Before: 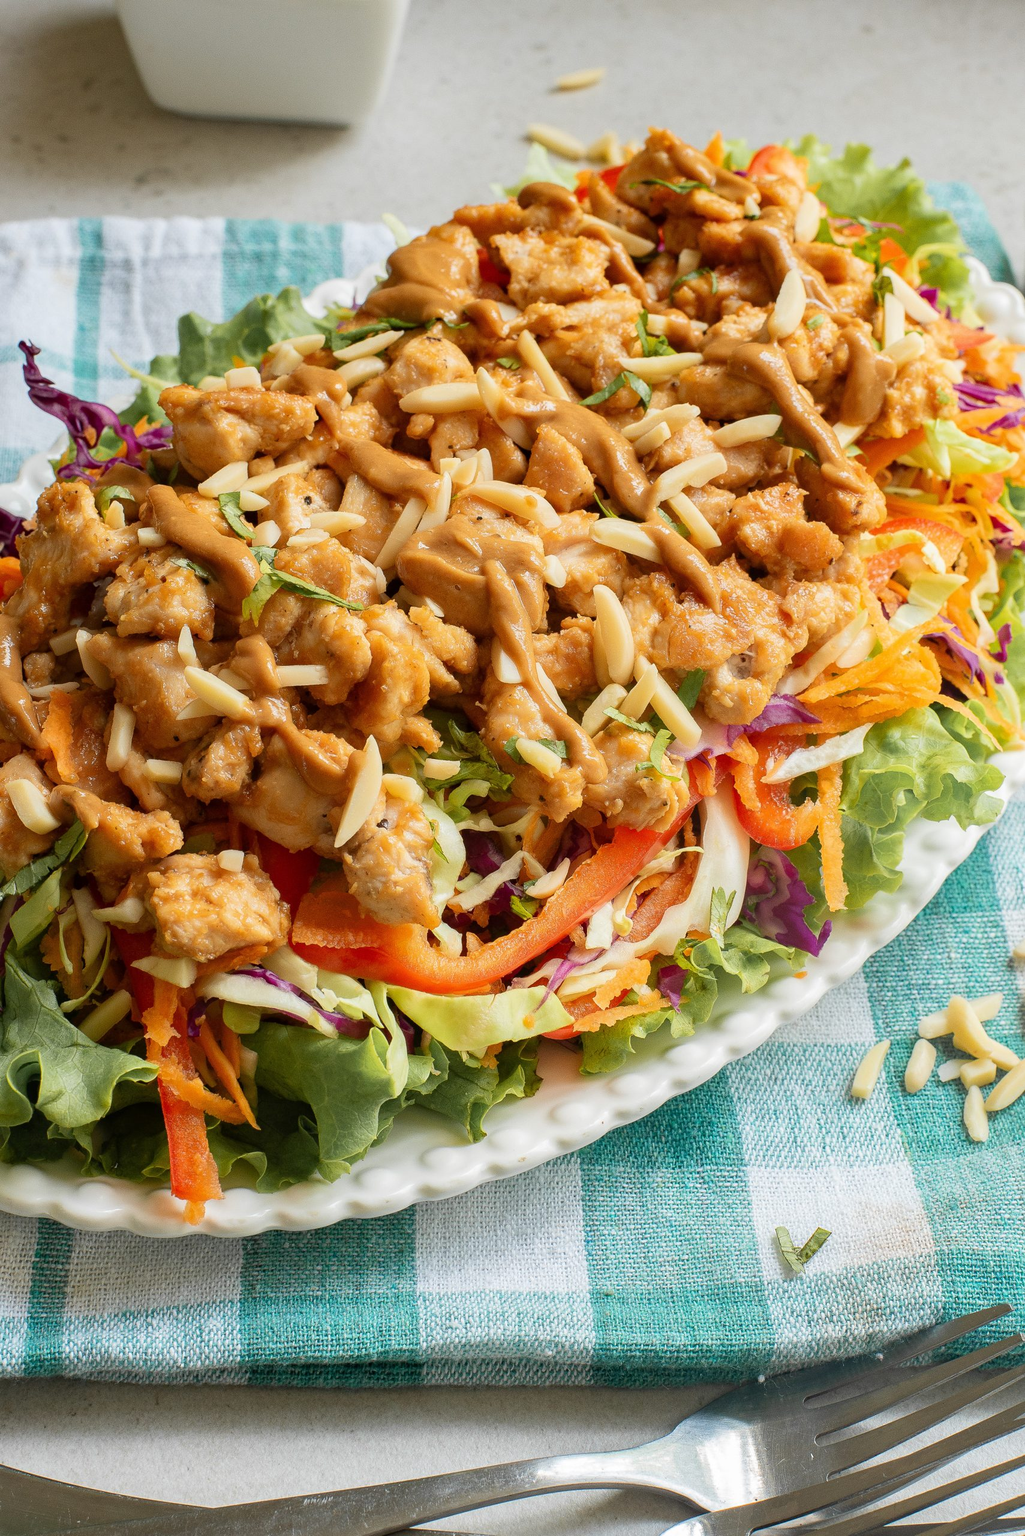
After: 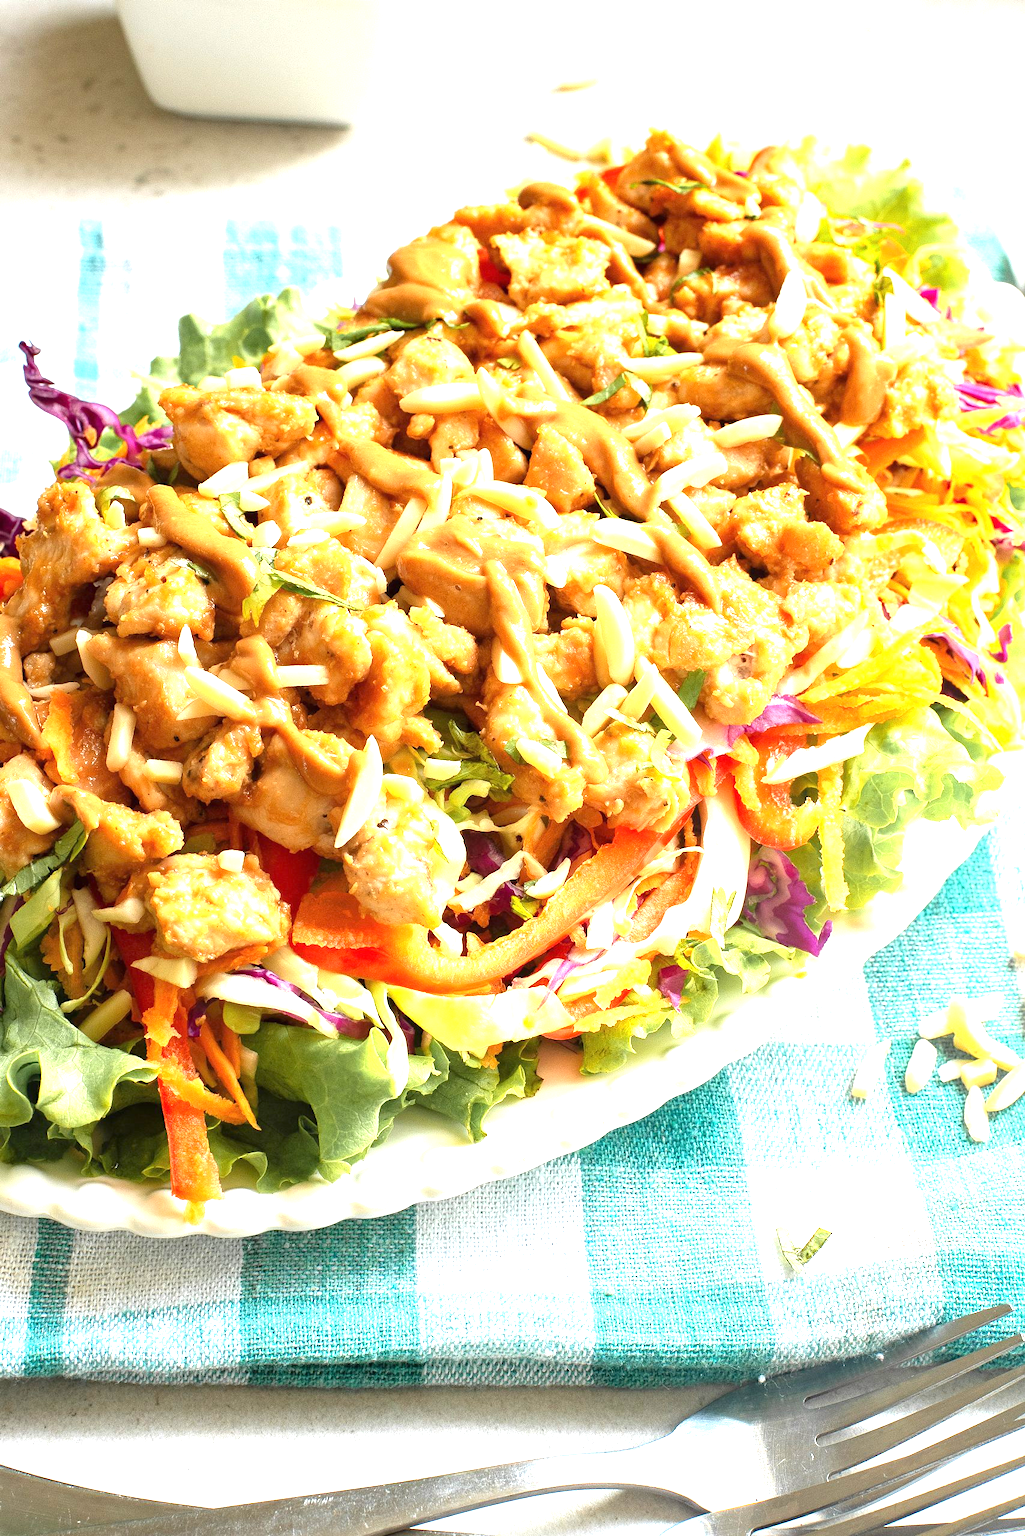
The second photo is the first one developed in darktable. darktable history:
exposure: black level correction 0, exposure 1.484 EV, compensate highlight preservation false
